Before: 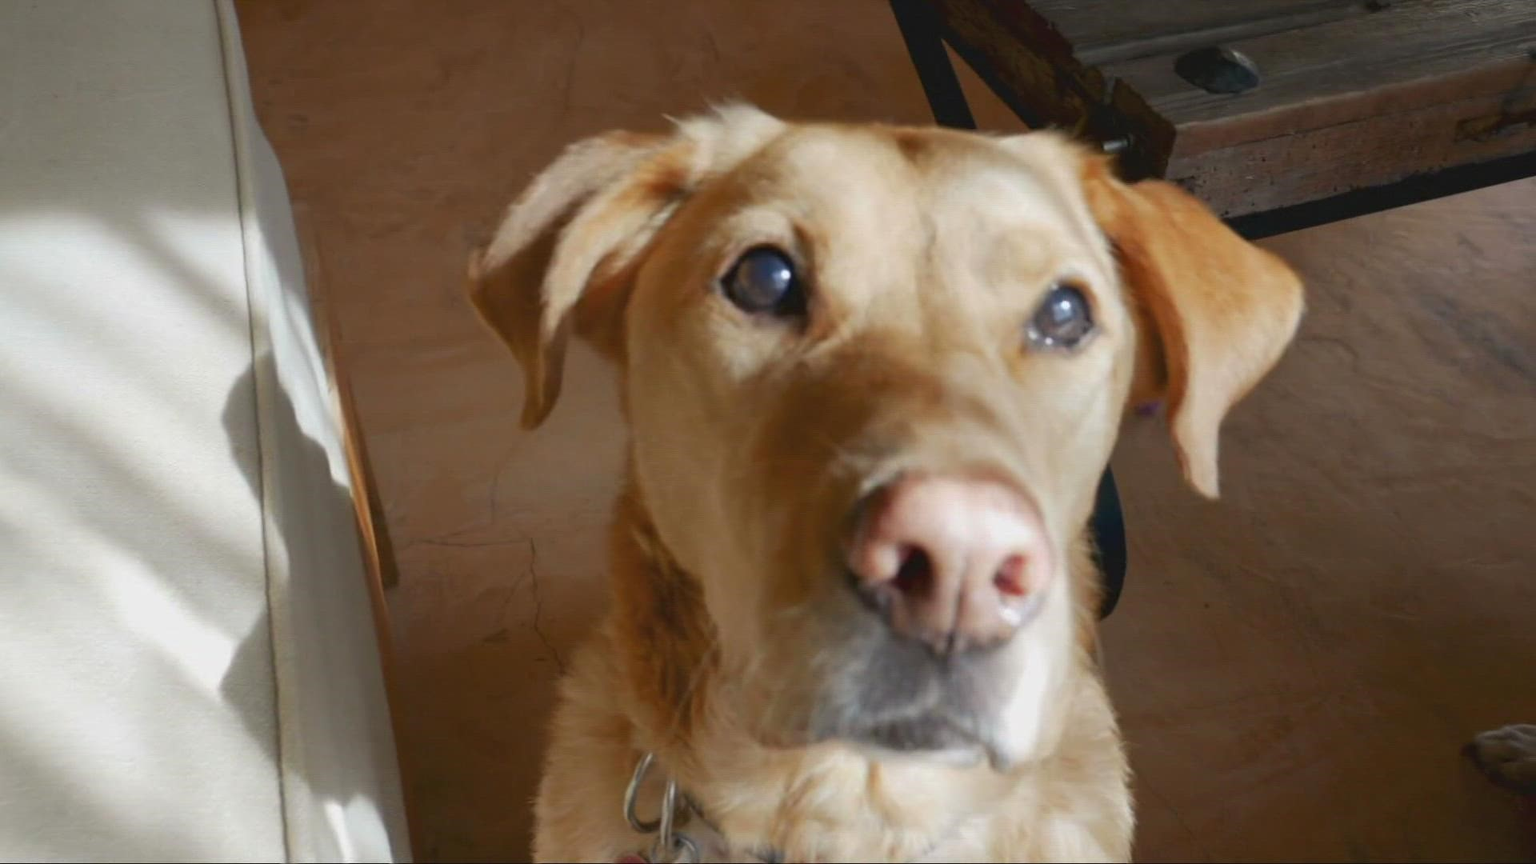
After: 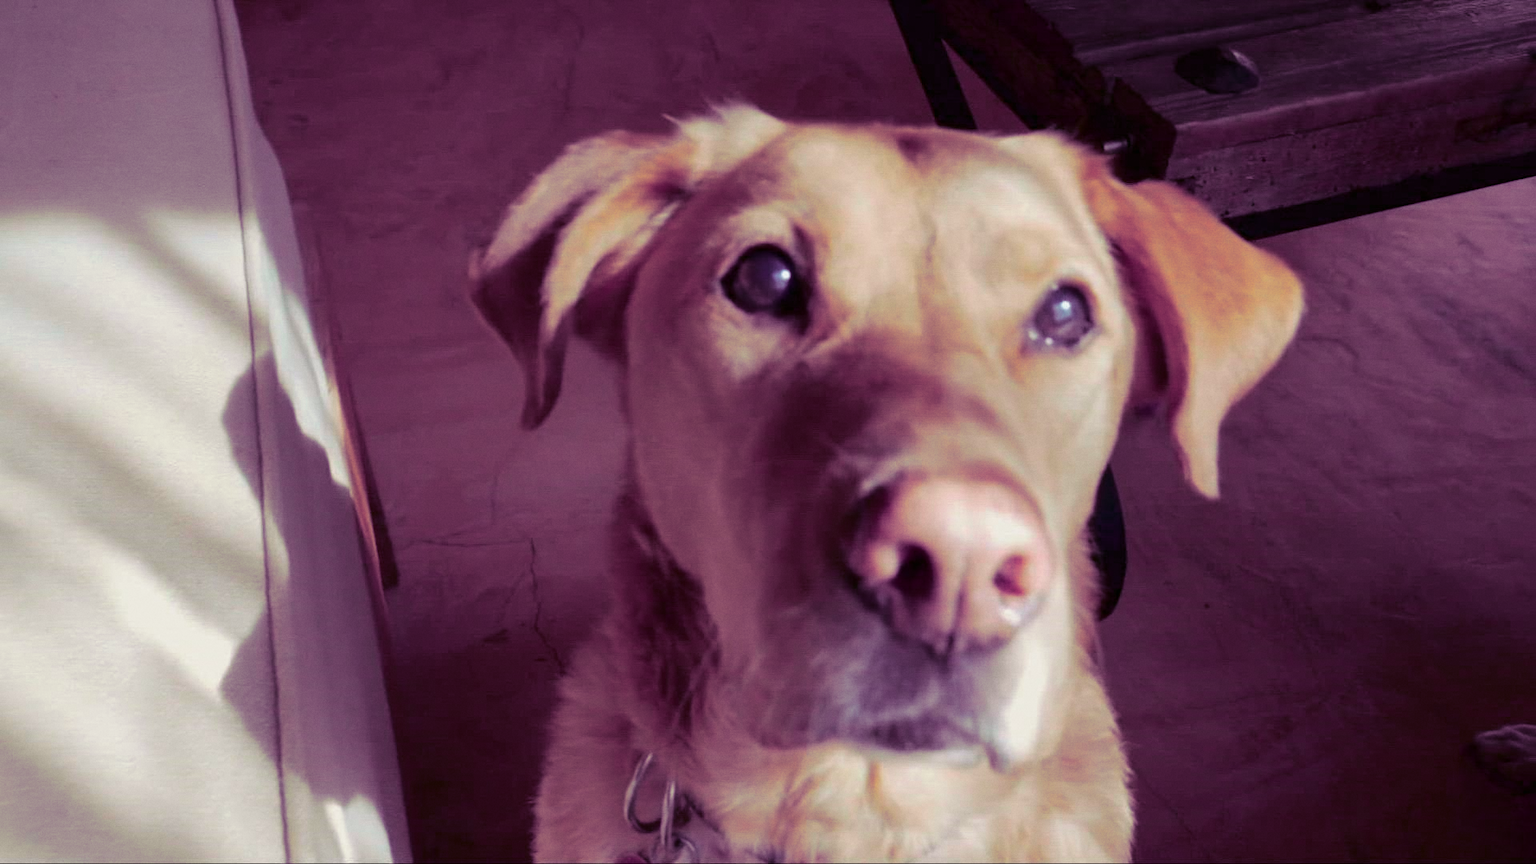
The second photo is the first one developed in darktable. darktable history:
split-toning: shadows › hue 277.2°, shadows › saturation 0.74
tone curve: curves: ch0 [(0, 0.013) (0.175, 0.11) (0.337, 0.304) (0.498, 0.485) (0.78, 0.742) (0.993, 0.954)]; ch1 [(0, 0) (0.294, 0.184) (0.359, 0.34) (0.362, 0.35) (0.43, 0.41) (0.469, 0.463) (0.495, 0.502) (0.54, 0.563) (0.612, 0.641) (1, 1)]; ch2 [(0, 0) (0.44, 0.437) (0.495, 0.502) (0.524, 0.534) (0.557, 0.56) (0.634, 0.654) (0.728, 0.722) (1, 1)], color space Lab, independent channels, preserve colors none
grain: coarseness 14.57 ISO, strength 8.8%
exposure: black level correction 0.007, exposure 0.093 EV, compensate highlight preservation false
